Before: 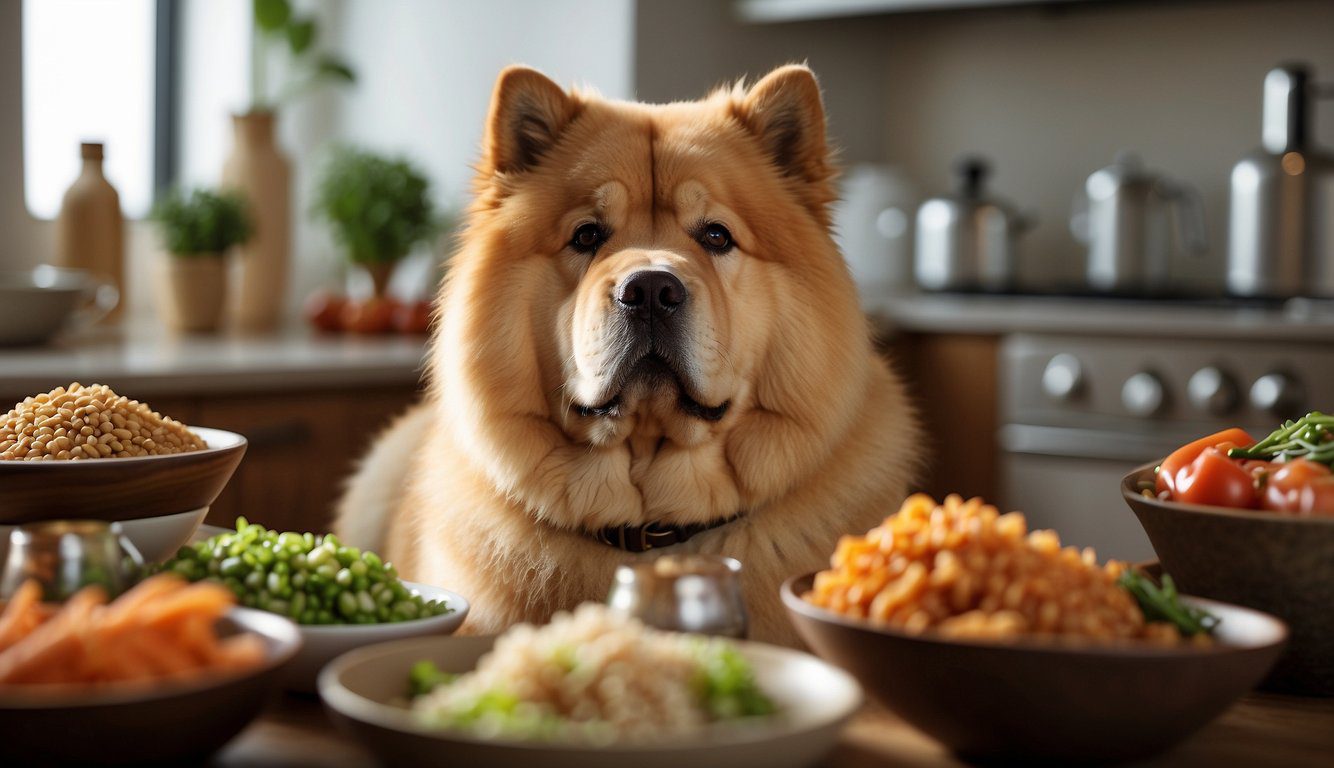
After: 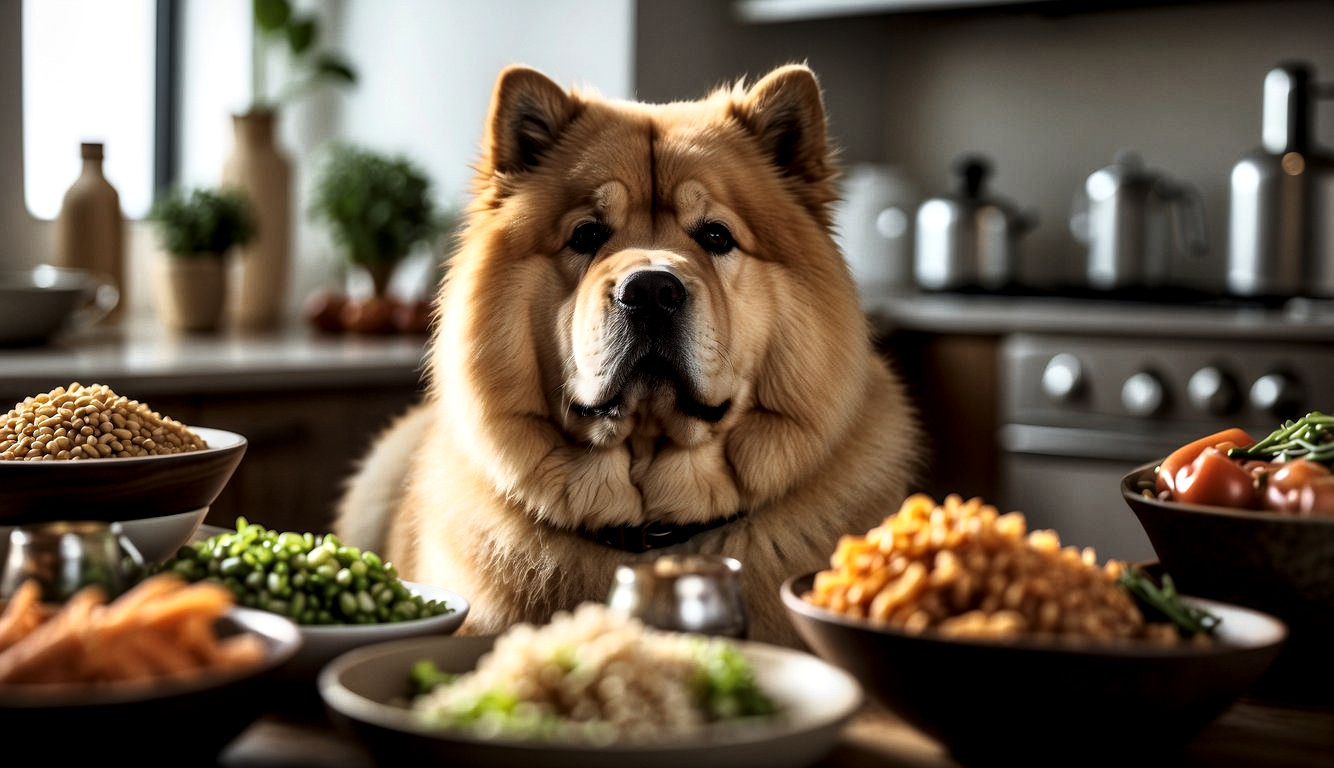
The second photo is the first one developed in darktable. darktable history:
tone curve: curves: ch0 [(0, 0) (0.042, 0.01) (0.223, 0.123) (0.59, 0.574) (0.802, 0.868) (1, 1)], color space Lab, linked channels, preserve colors none
local contrast: detail 144%
